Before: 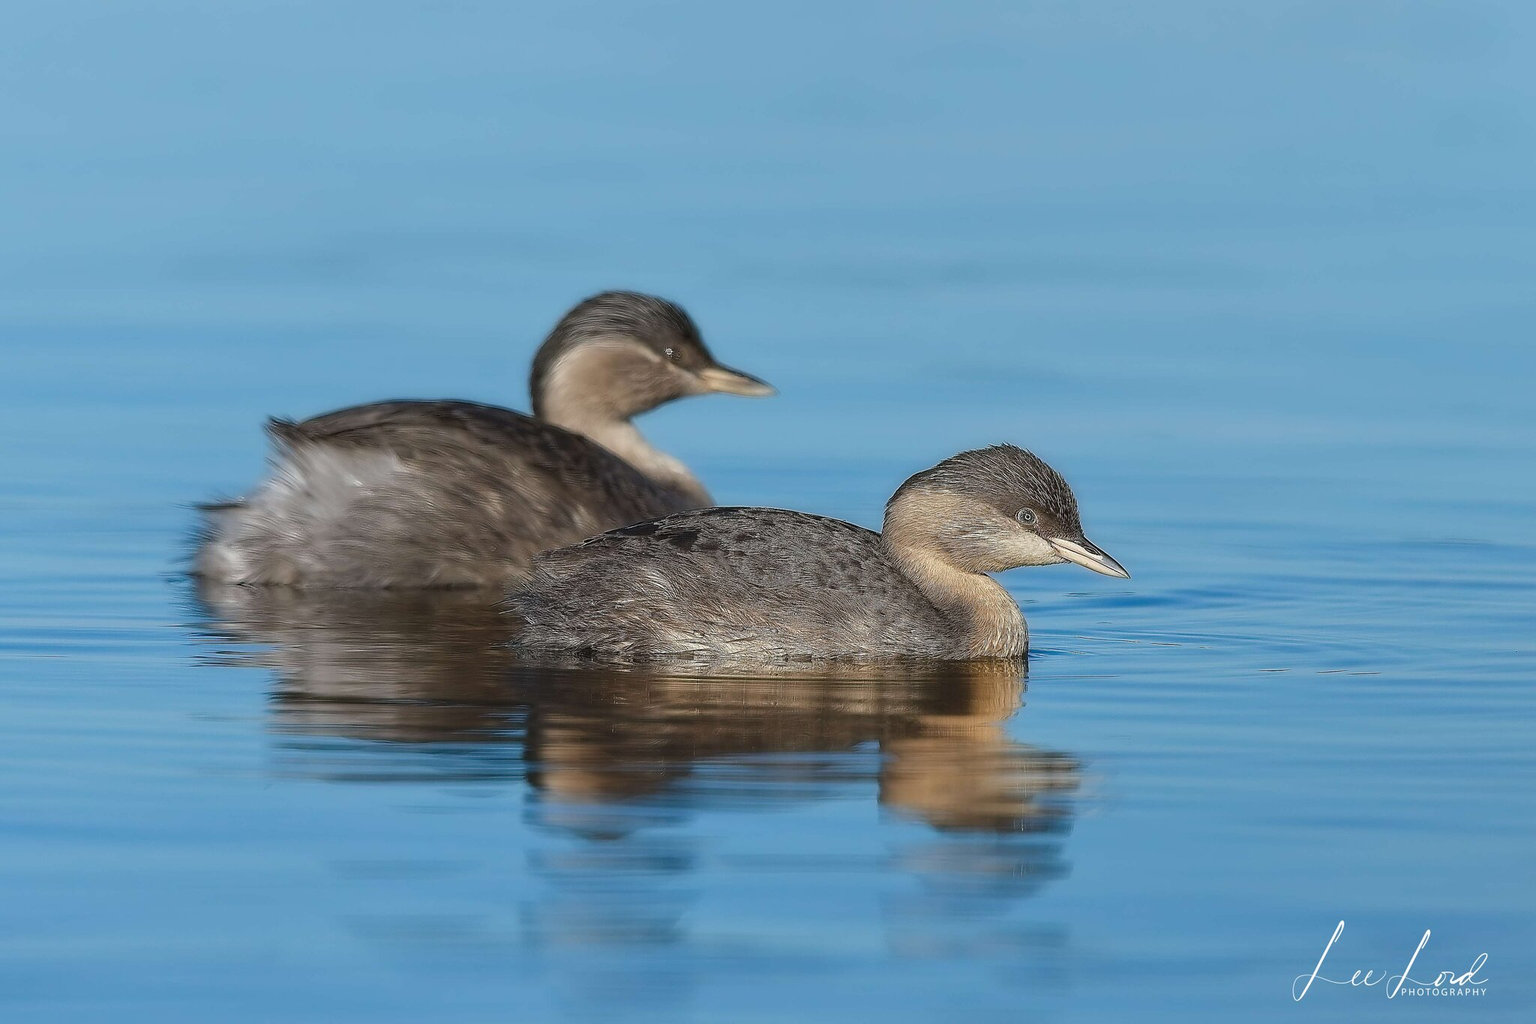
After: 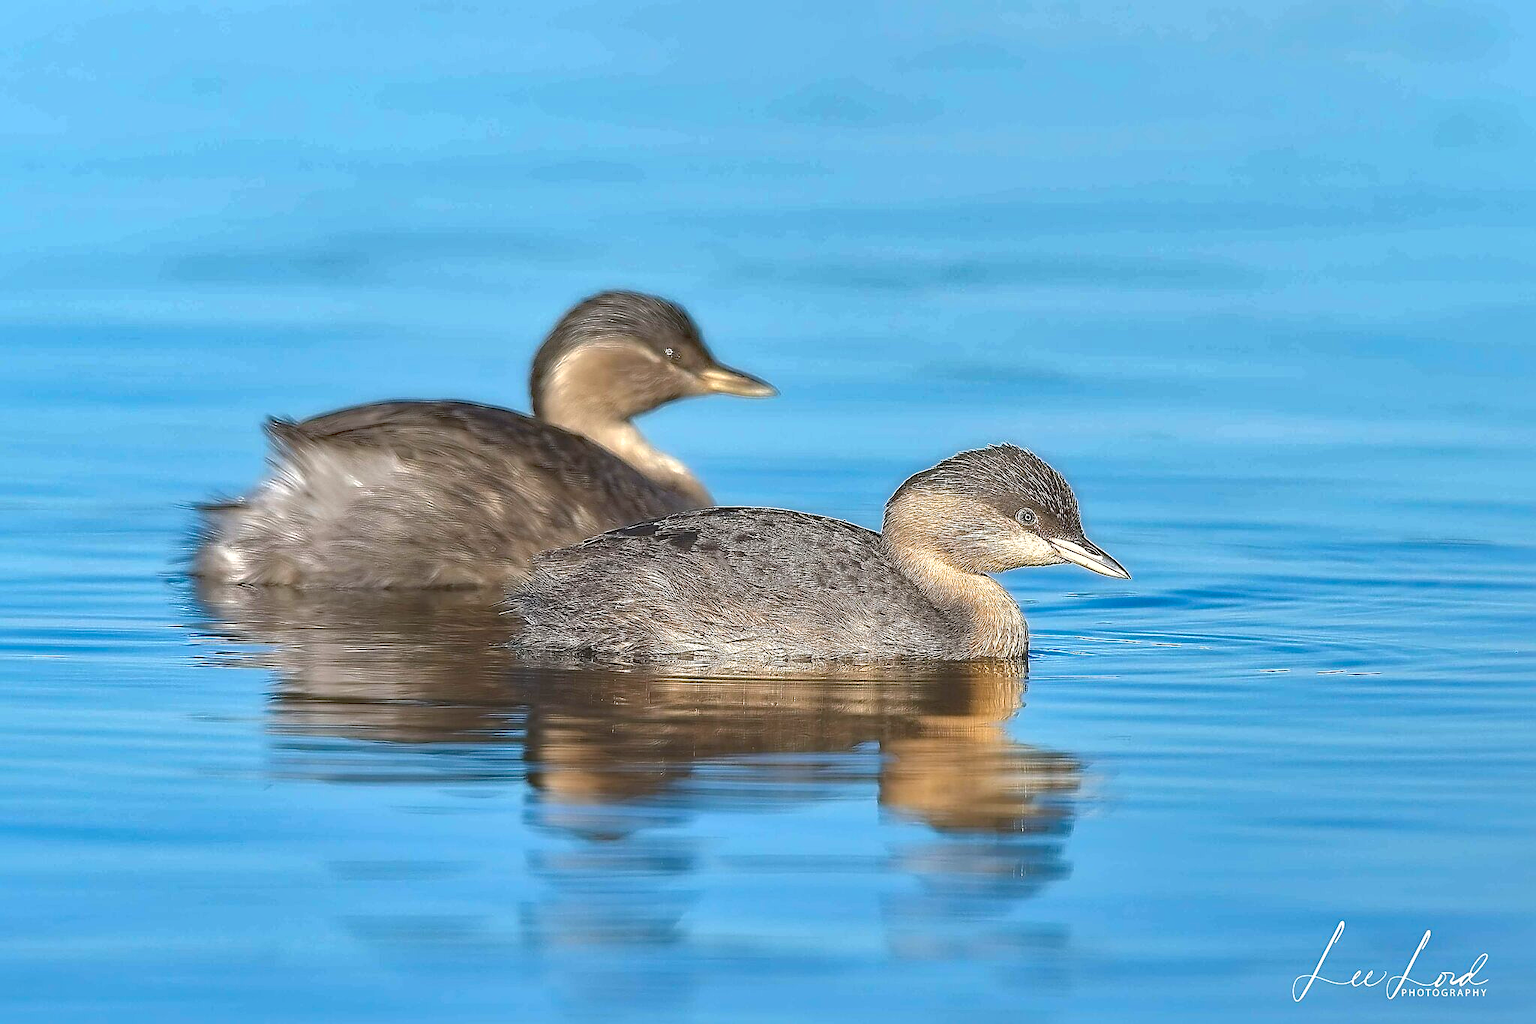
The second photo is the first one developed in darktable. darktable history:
sharpen: on, module defaults
exposure: black level correction -0.001, exposure 0.905 EV, compensate exposure bias true, compensate highlight preservation false
haze removal: compatibility mode true, adaptive false
shadows and highlights: highlights -60.05
